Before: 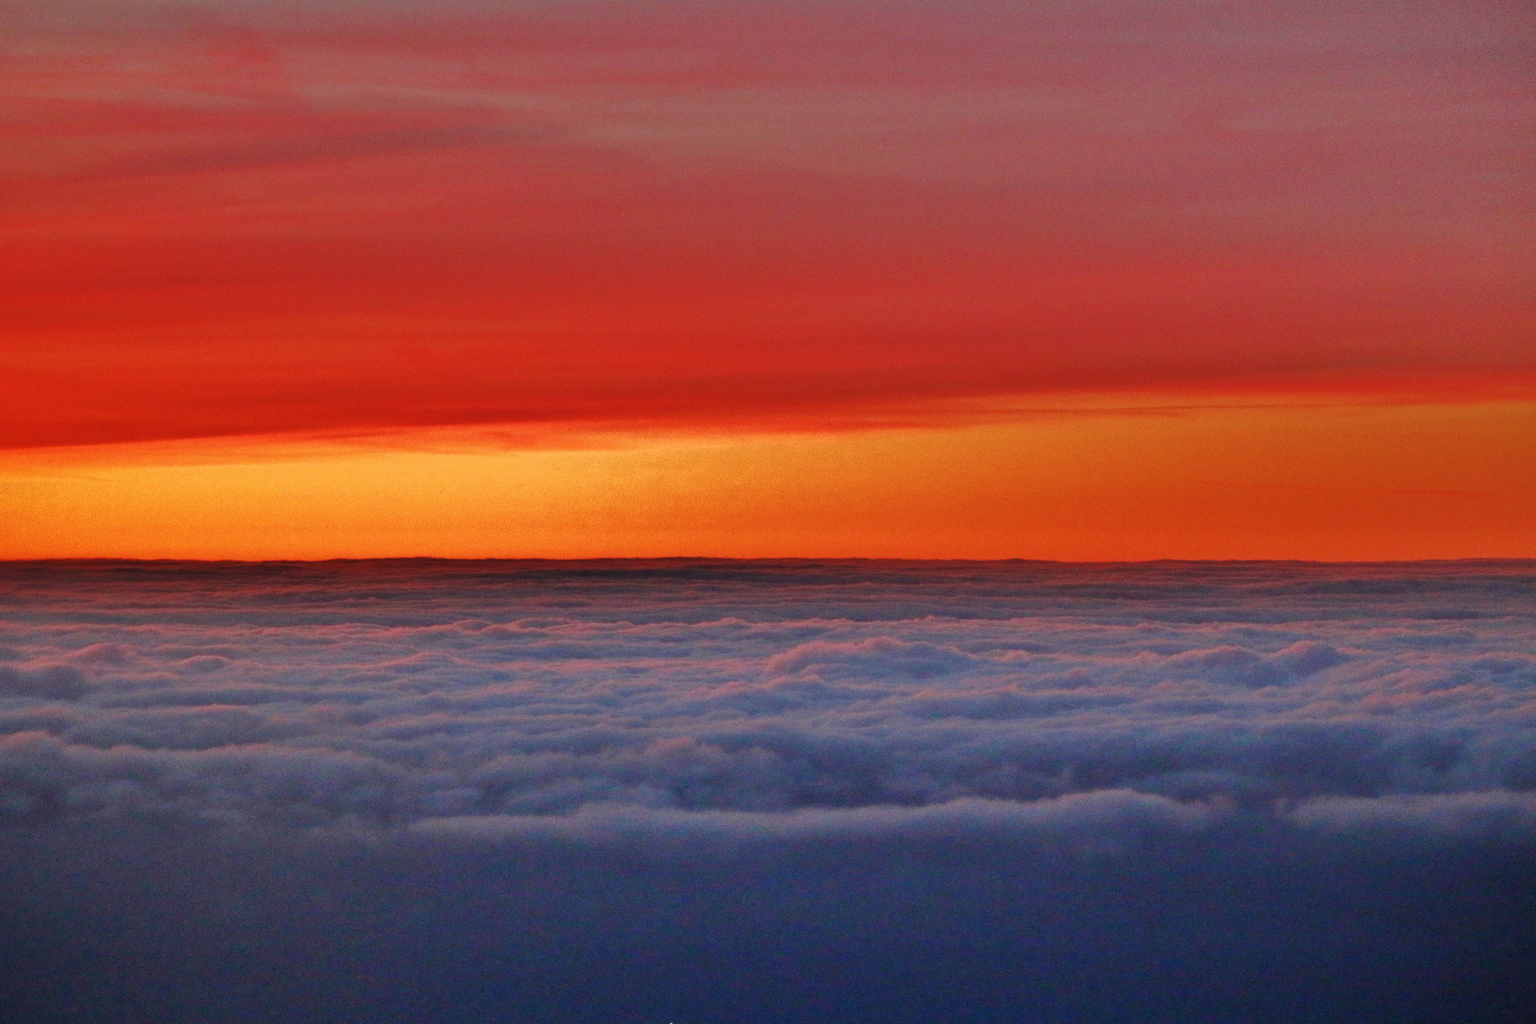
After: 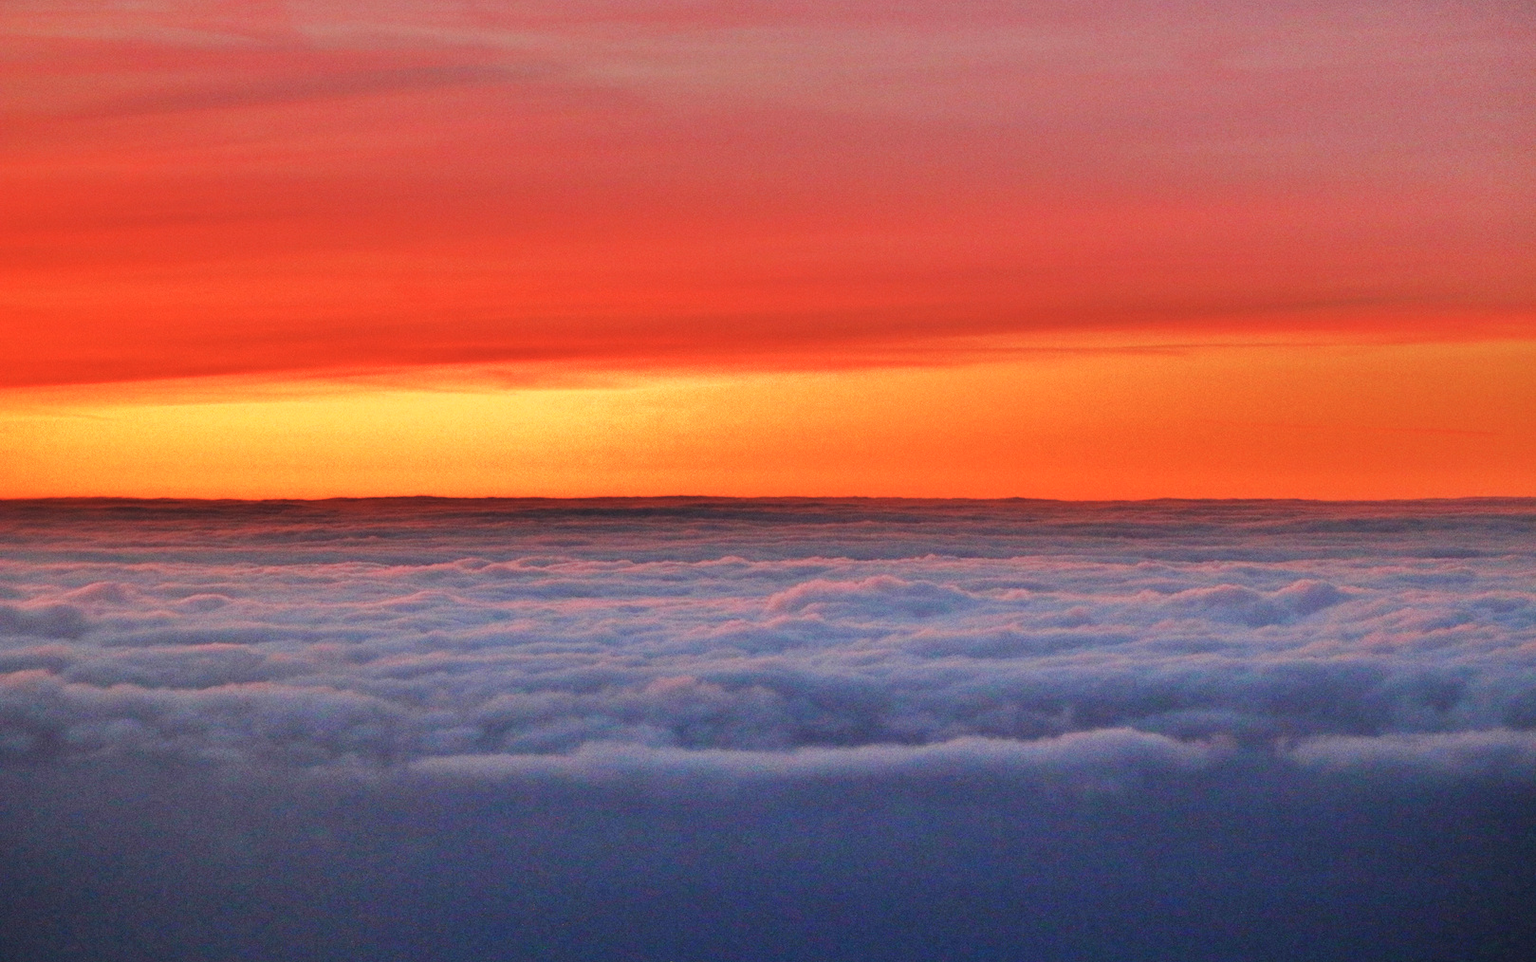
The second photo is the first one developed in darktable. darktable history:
exposure: black level correction 0, exposure 0.701 EV, compensate highlight preservation false
contrast brightness saturation: saturation -0.094
crop and rotate: top 6.069%
